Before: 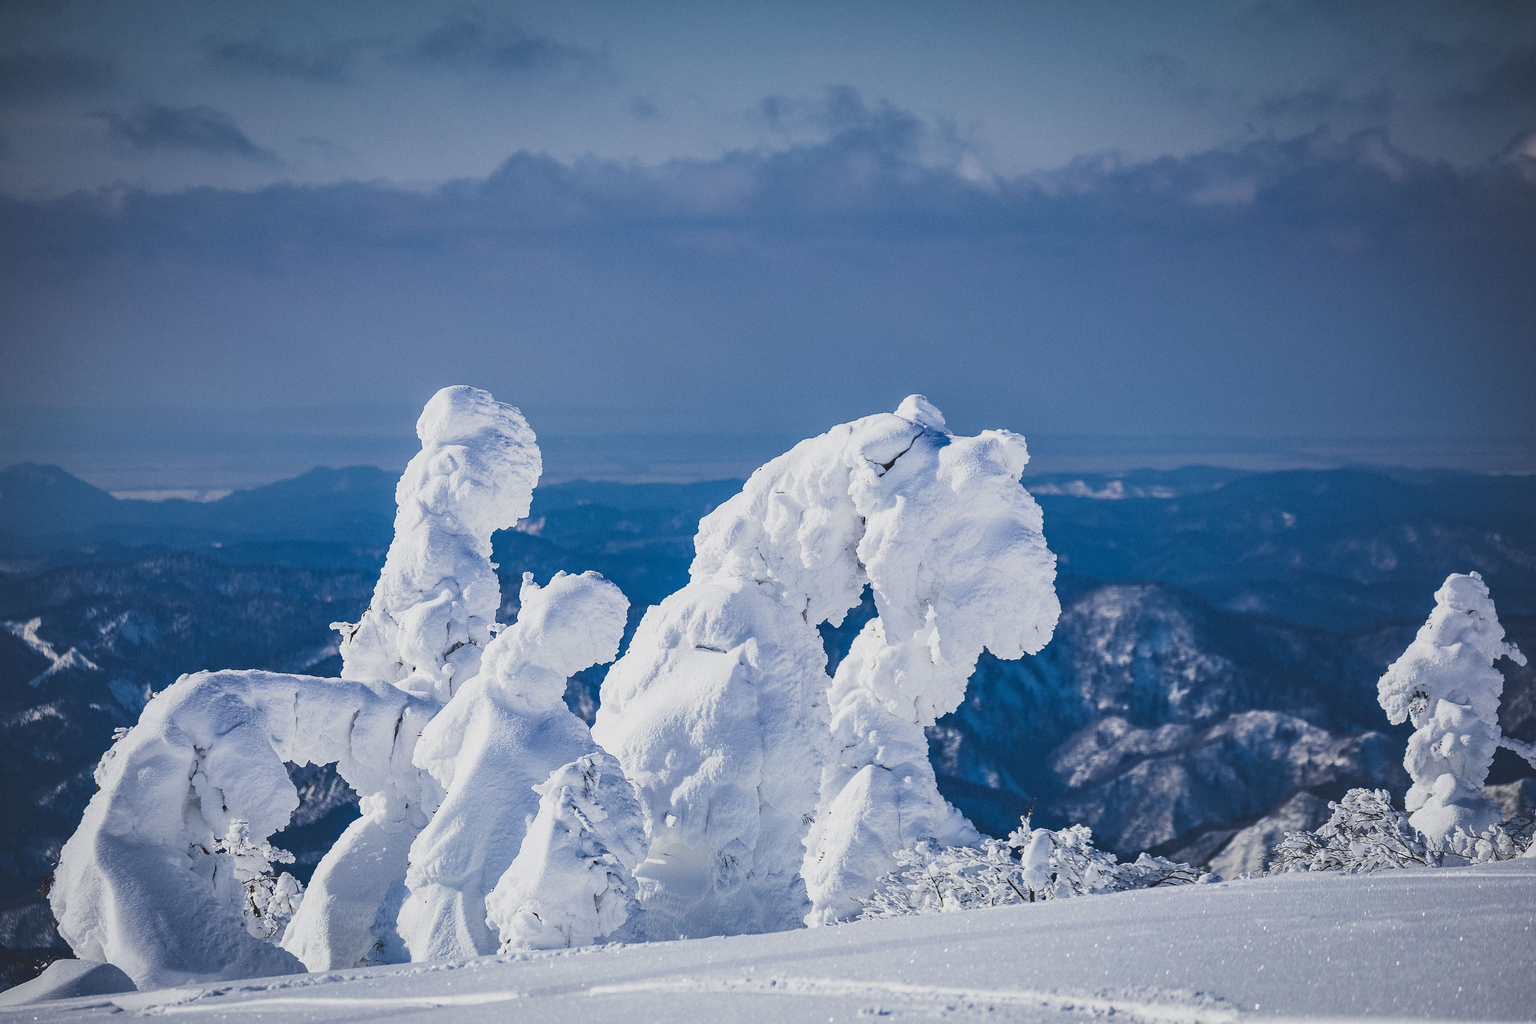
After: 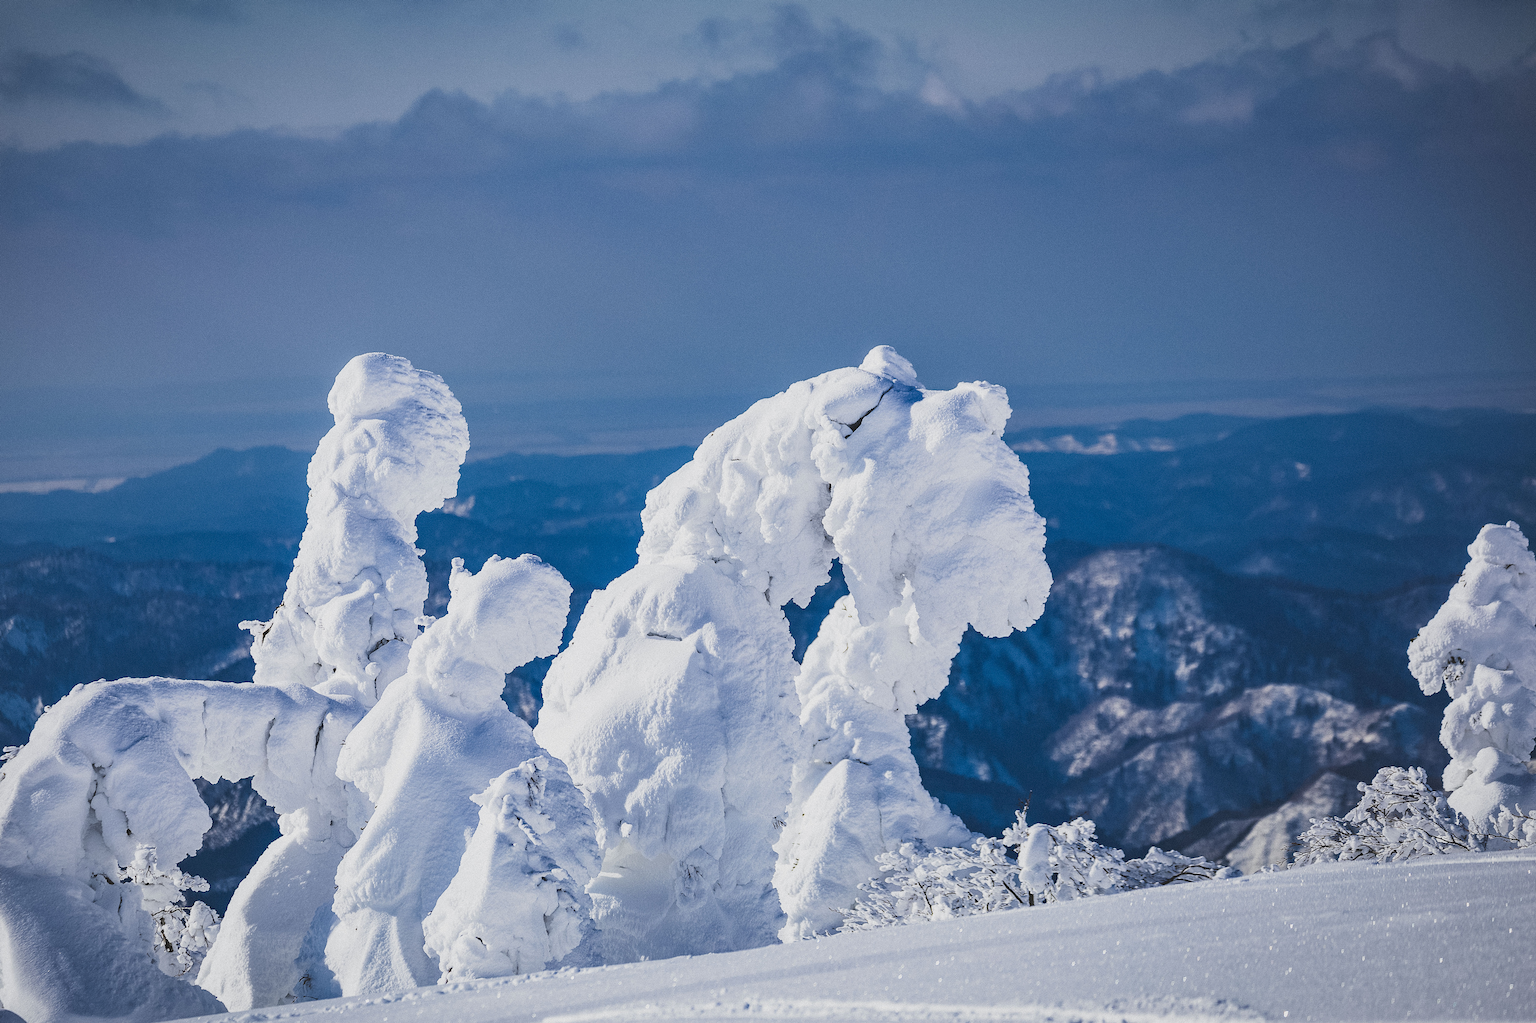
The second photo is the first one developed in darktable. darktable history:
tone equalizer: on, module defaults
crop and rotate: angle 1.96°, left 5.673%, top 5.673%
